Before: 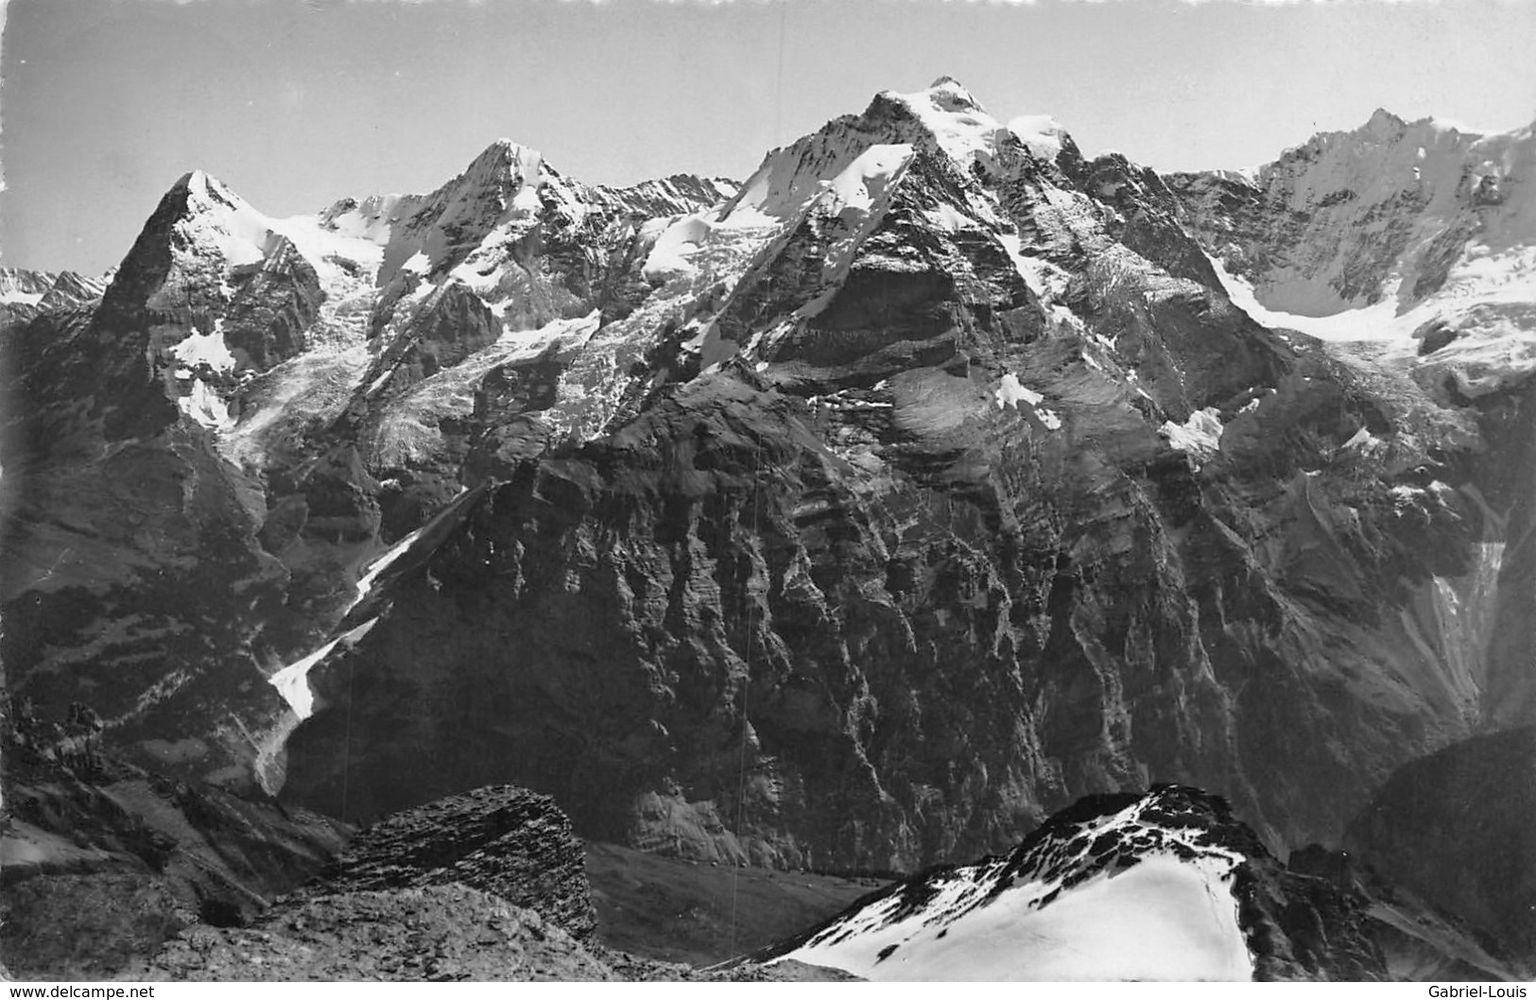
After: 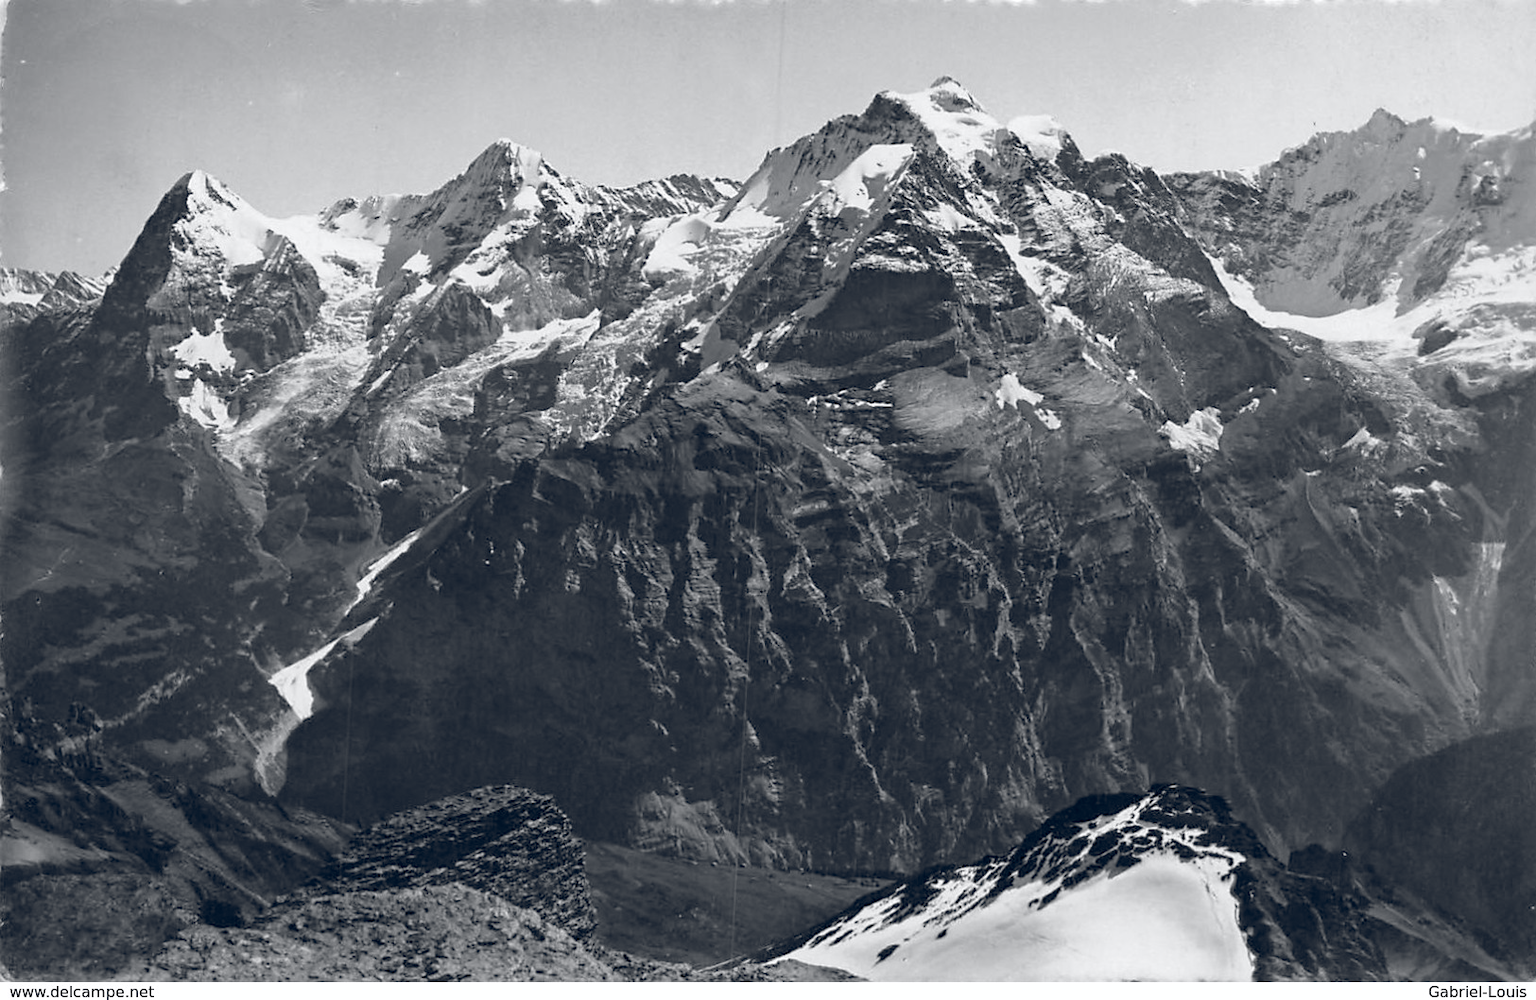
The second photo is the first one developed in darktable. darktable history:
color balance rgb: shadows lift › chroma 0.75%, shadows lift › hue 115.83°, power › hue 206.55°, global offset › chroma 0.139%, global offset › hue 253.12°, perceptual saturation grading › global saturation 30.414%, global vibrance 20%
